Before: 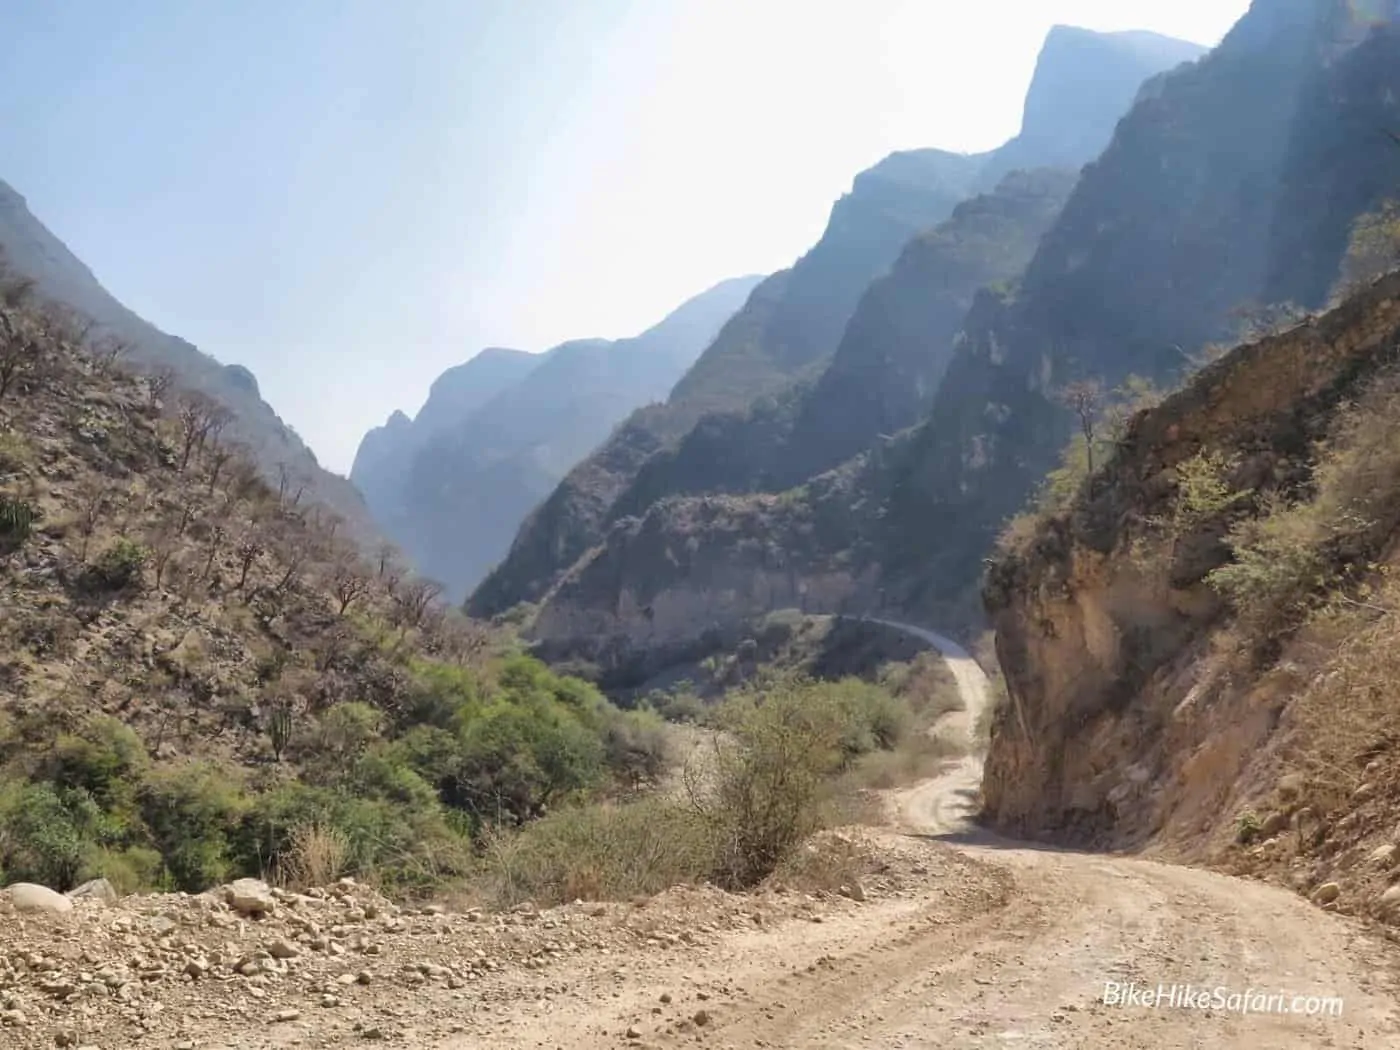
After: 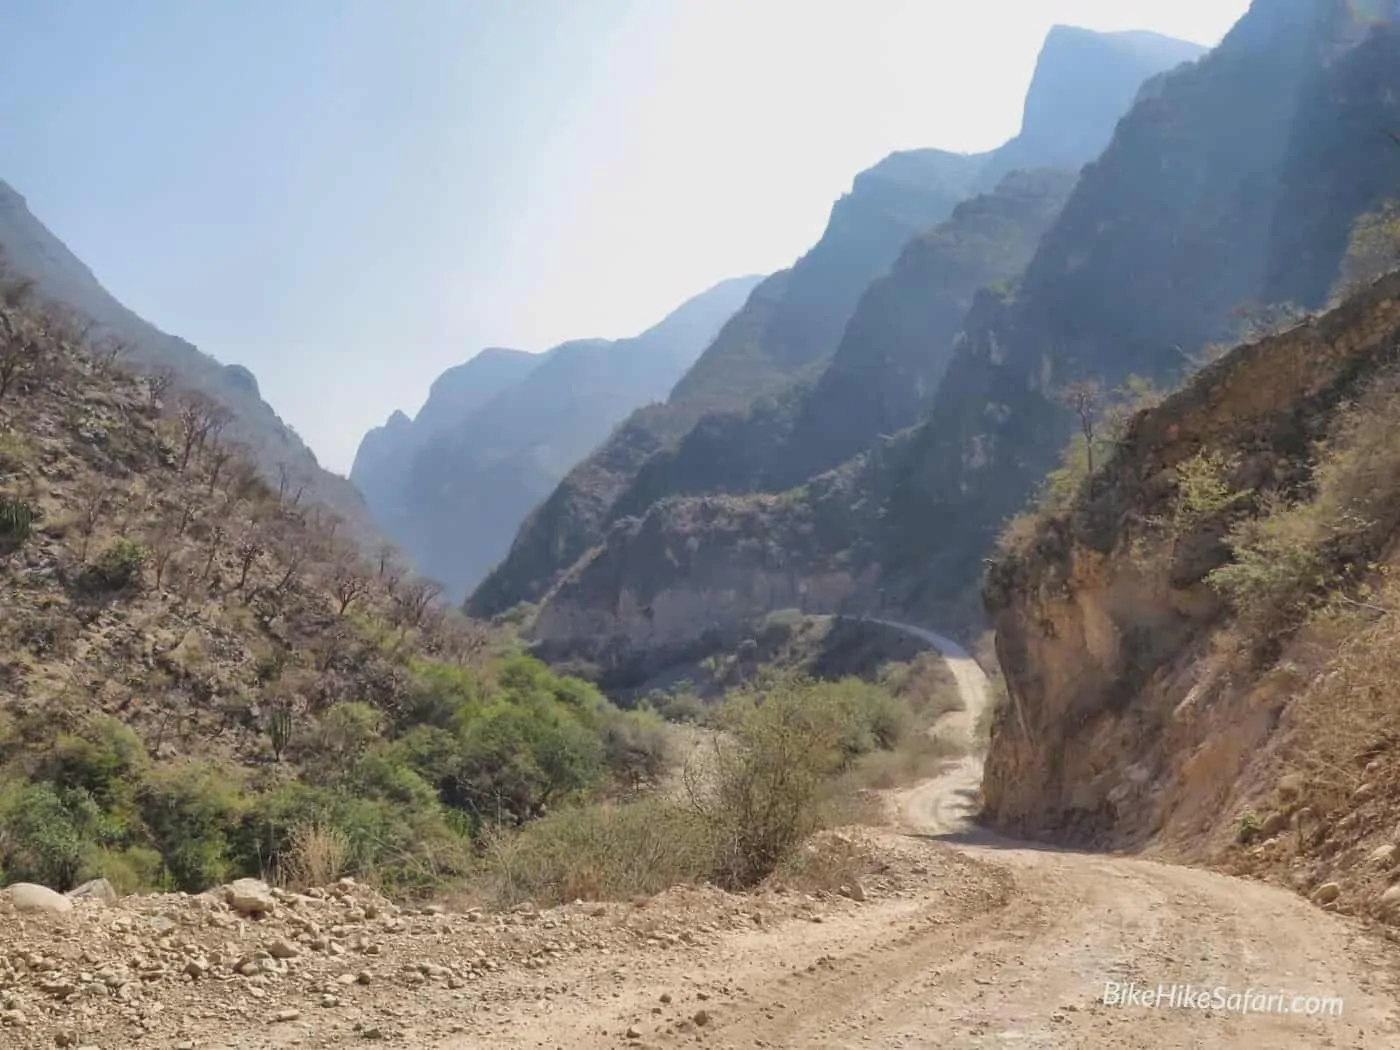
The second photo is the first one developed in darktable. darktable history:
contrast brightness saturation: contrast -0.107
